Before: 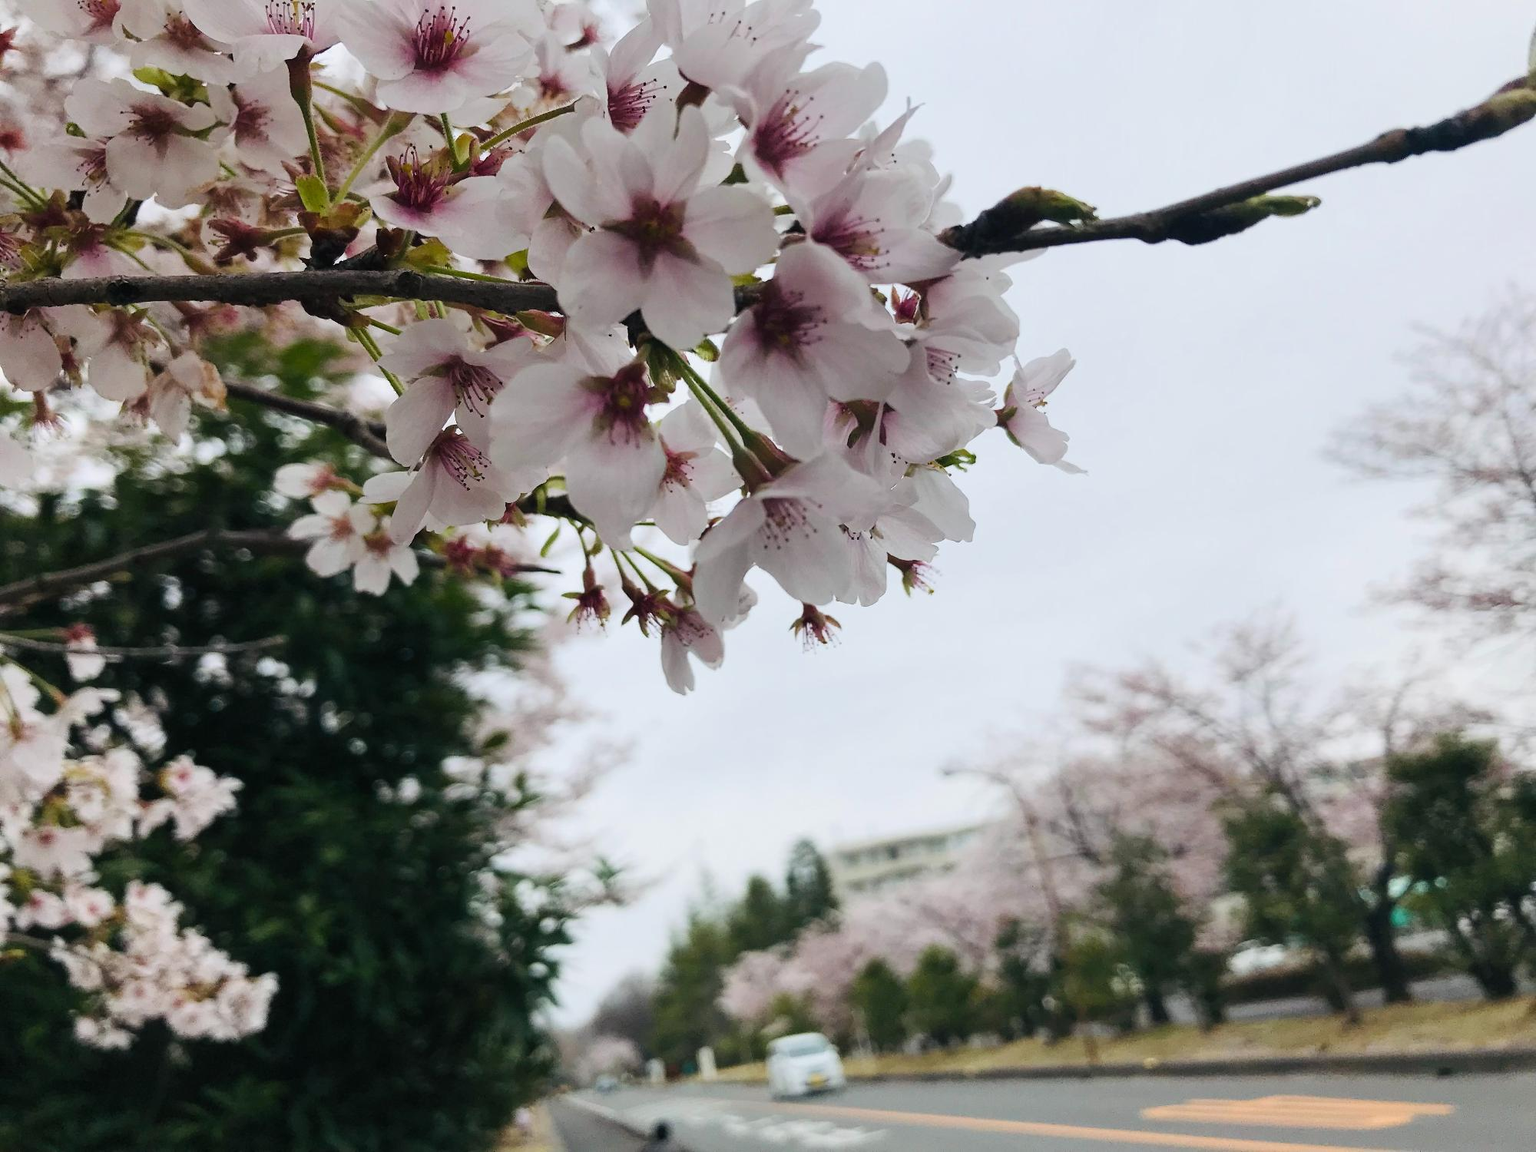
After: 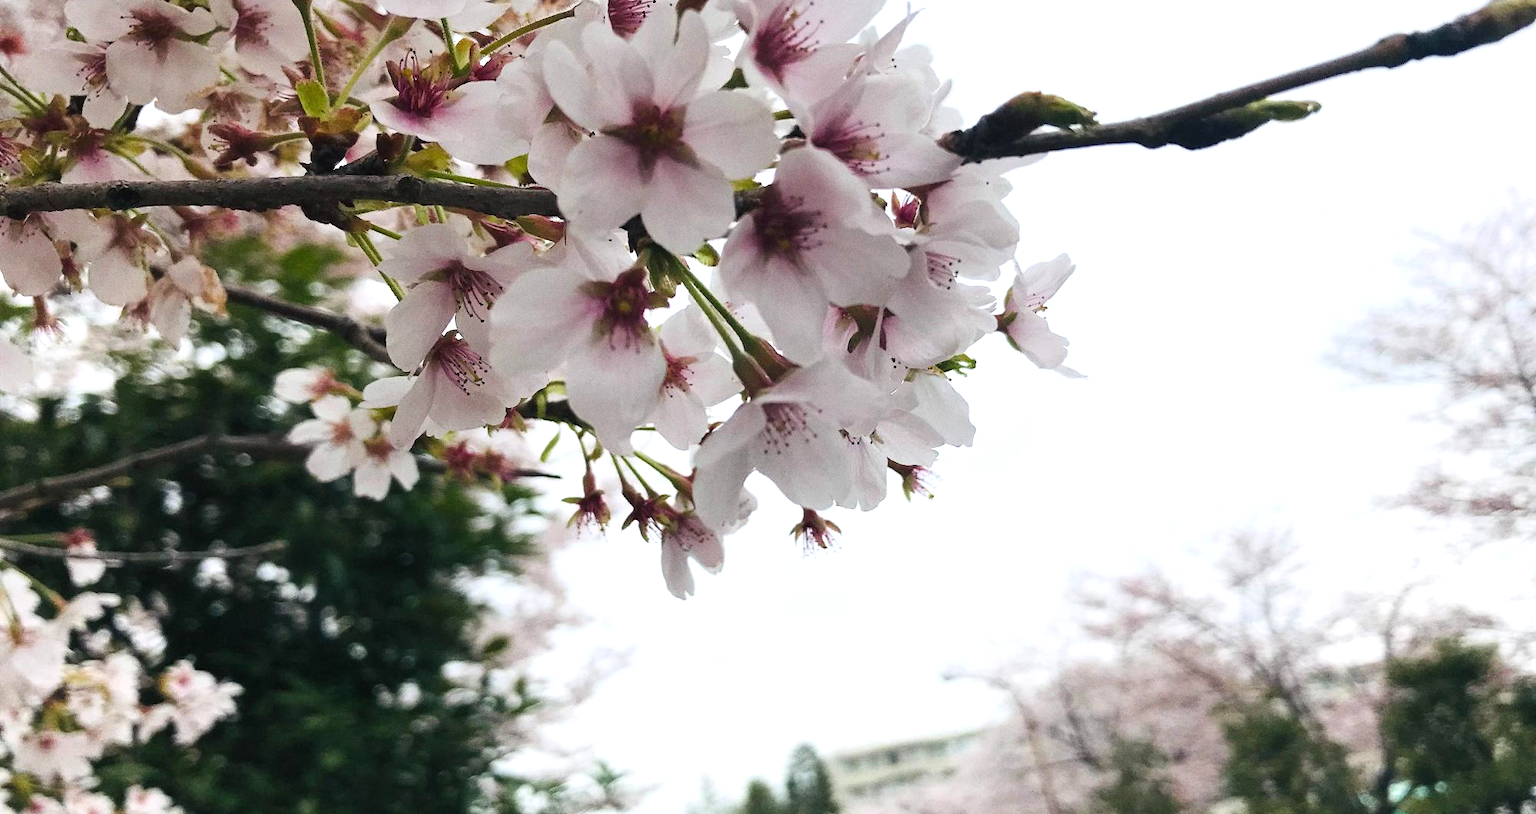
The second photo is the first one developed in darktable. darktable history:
crop and rotate: top 8.293%, bottom 20.996%
exposure: black level correction 0, exposure 0.5 EV, compensate exposure bias true, compensate highlight preservation false
grain: coarseness 7.08 ISO, strength 21.67%, mid-tones bias 59.58%
